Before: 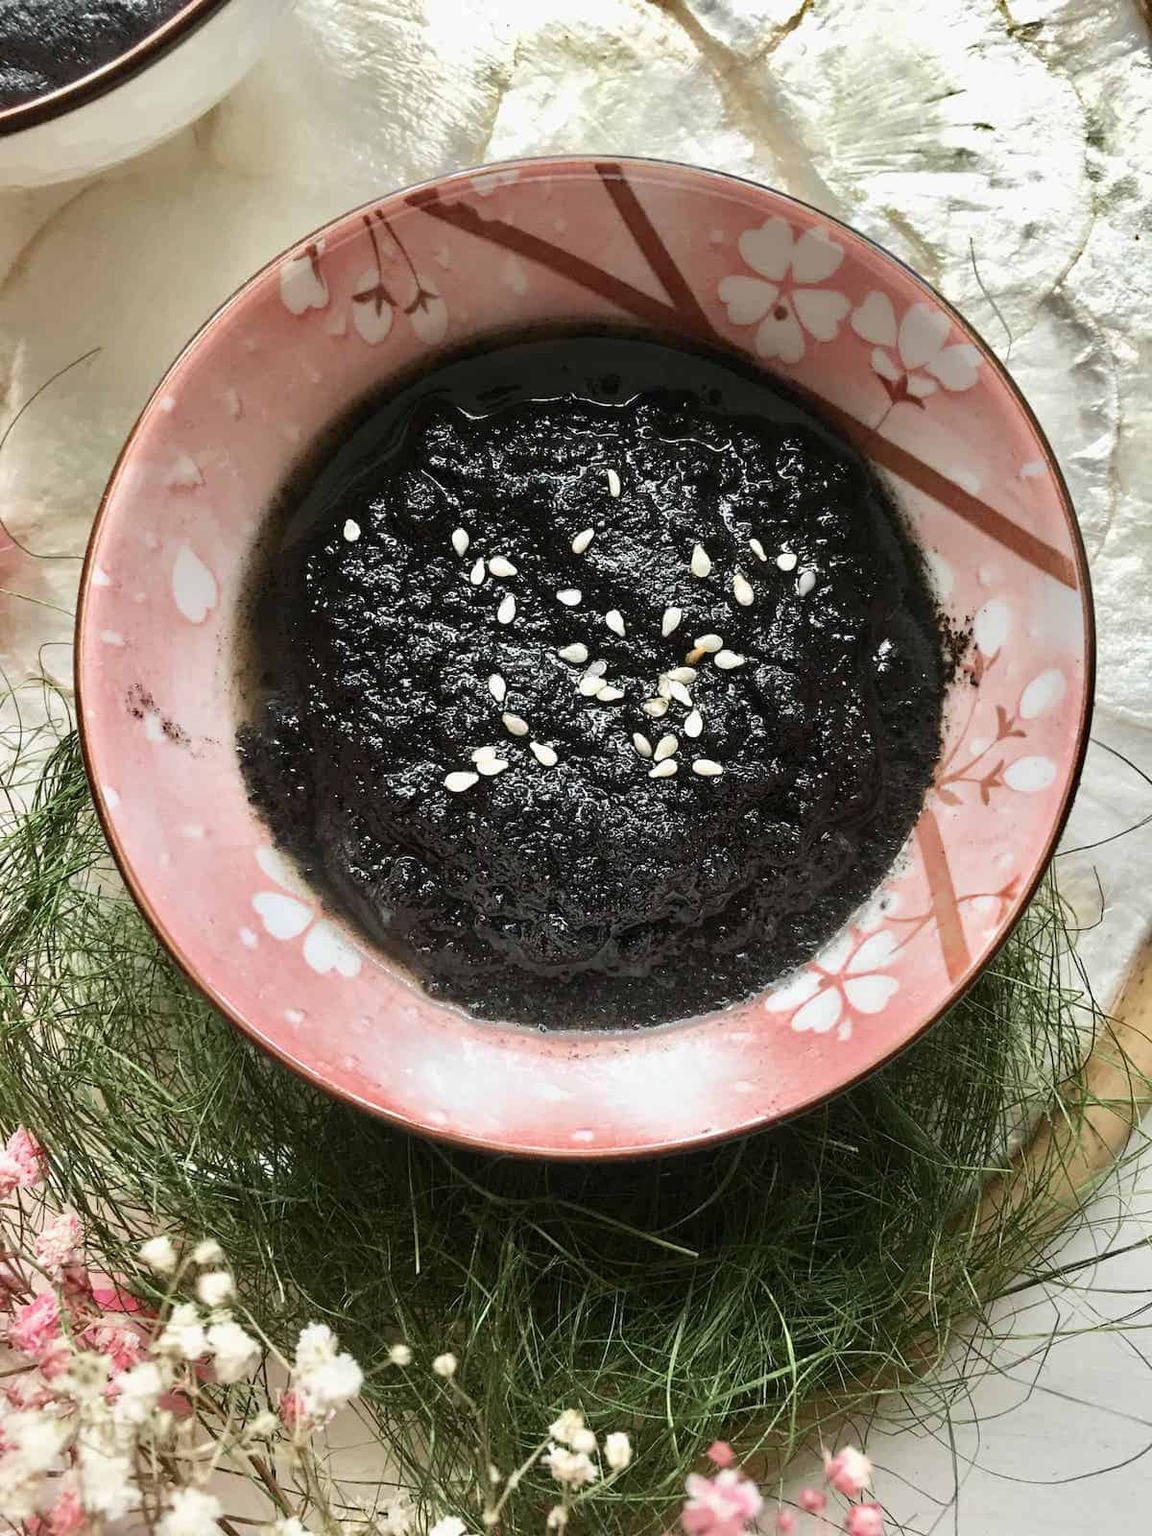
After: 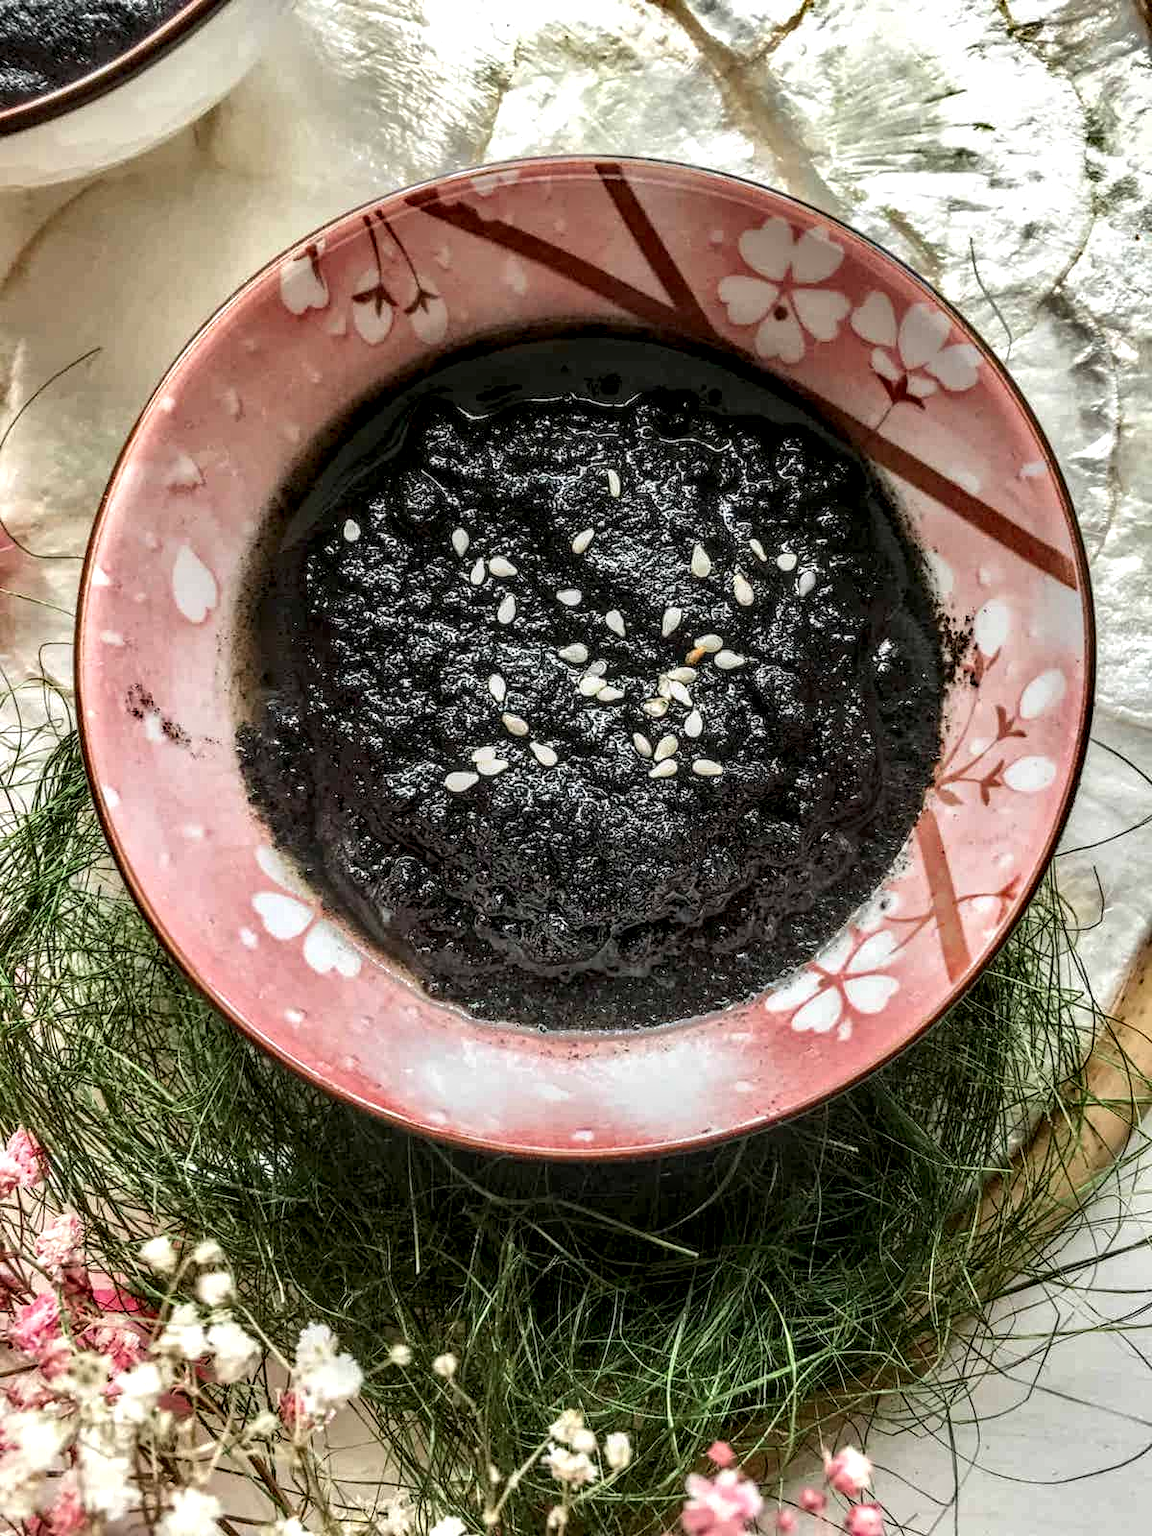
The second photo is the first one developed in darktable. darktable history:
local contrast: highlights 2%, shadows 2%, detail 182%
